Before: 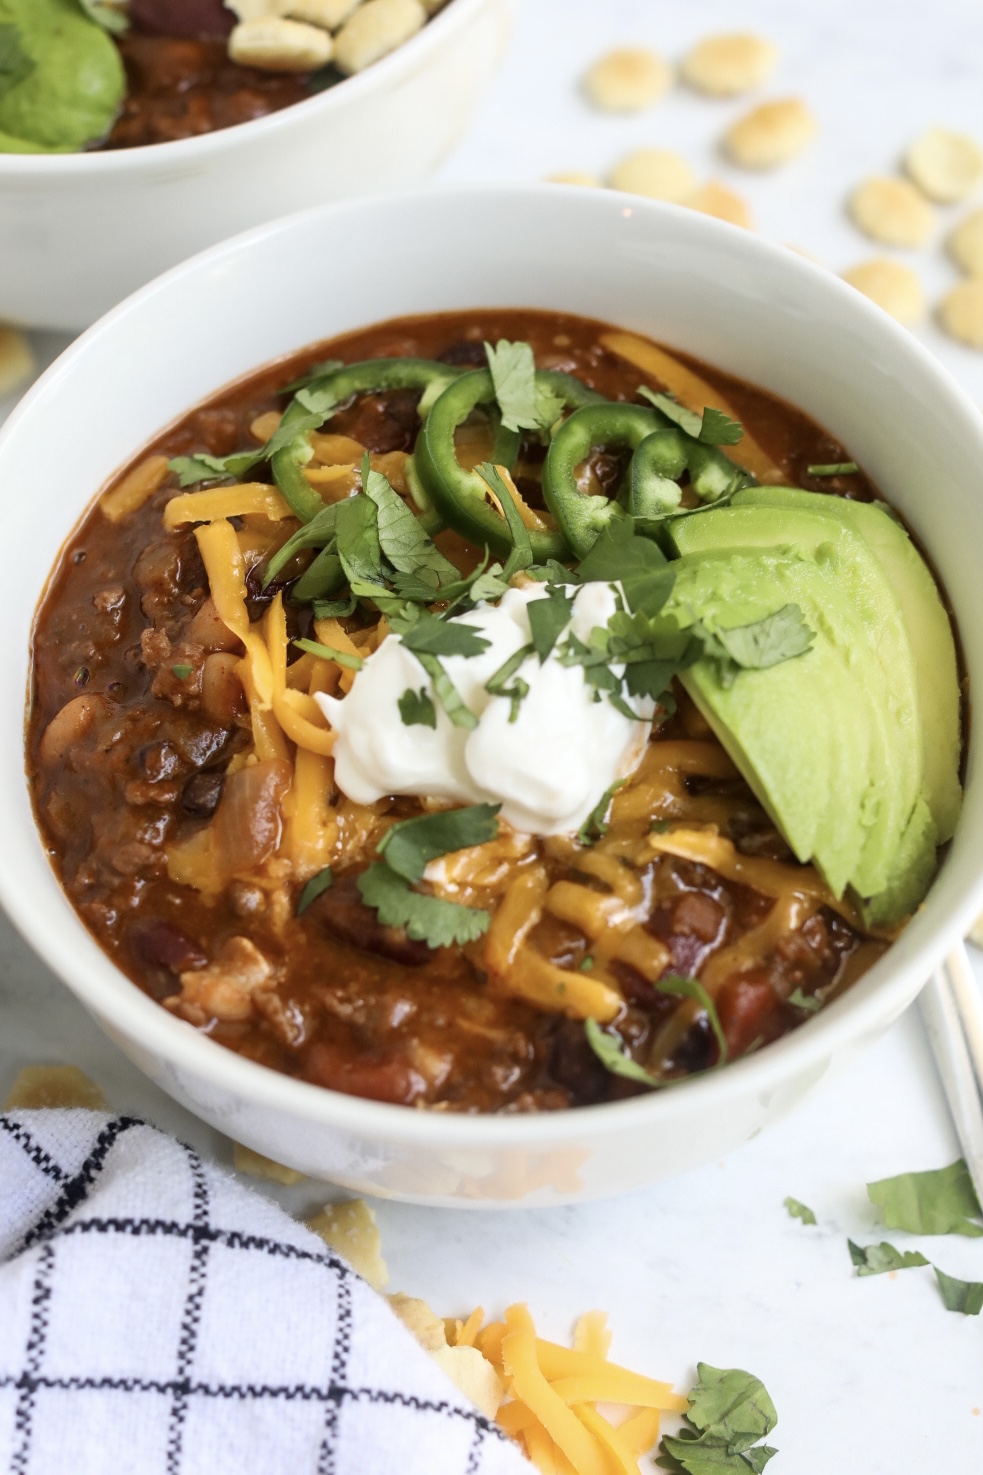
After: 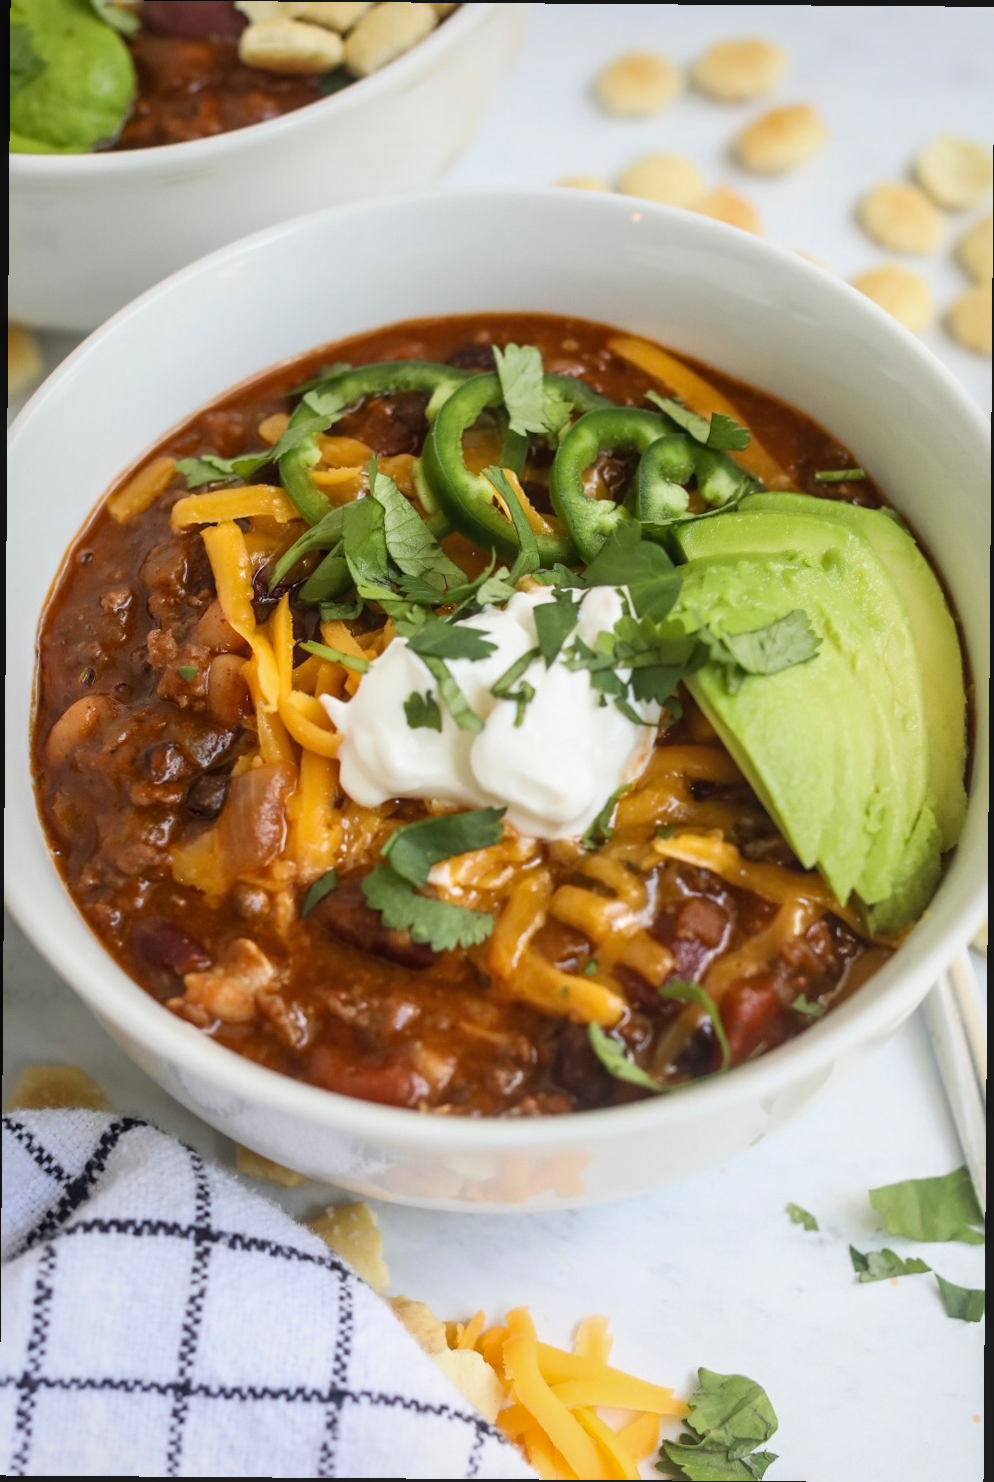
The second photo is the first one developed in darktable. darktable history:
crop and rotate: angle -0.43°
local contrast: detail 109%
